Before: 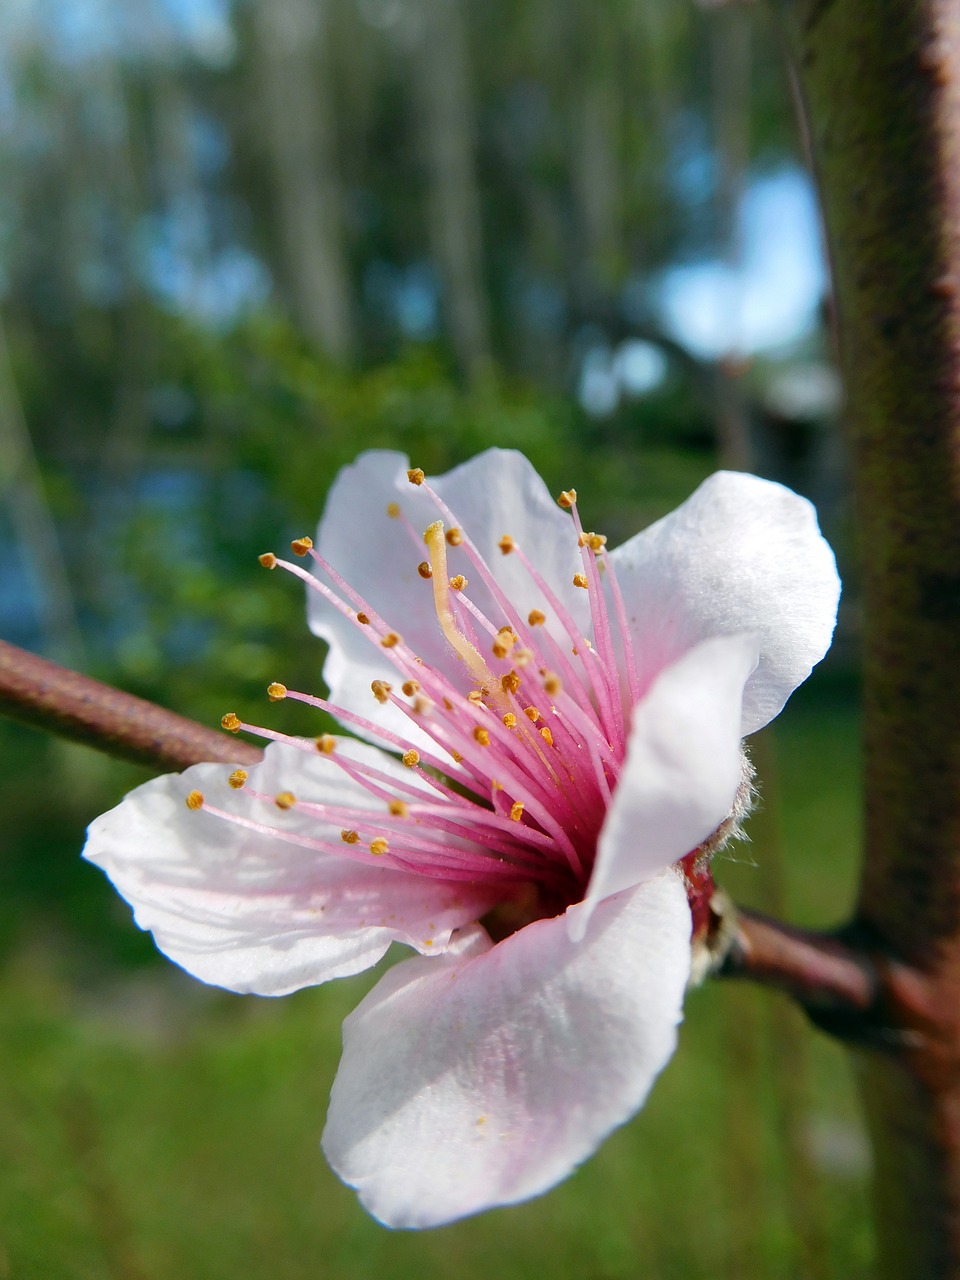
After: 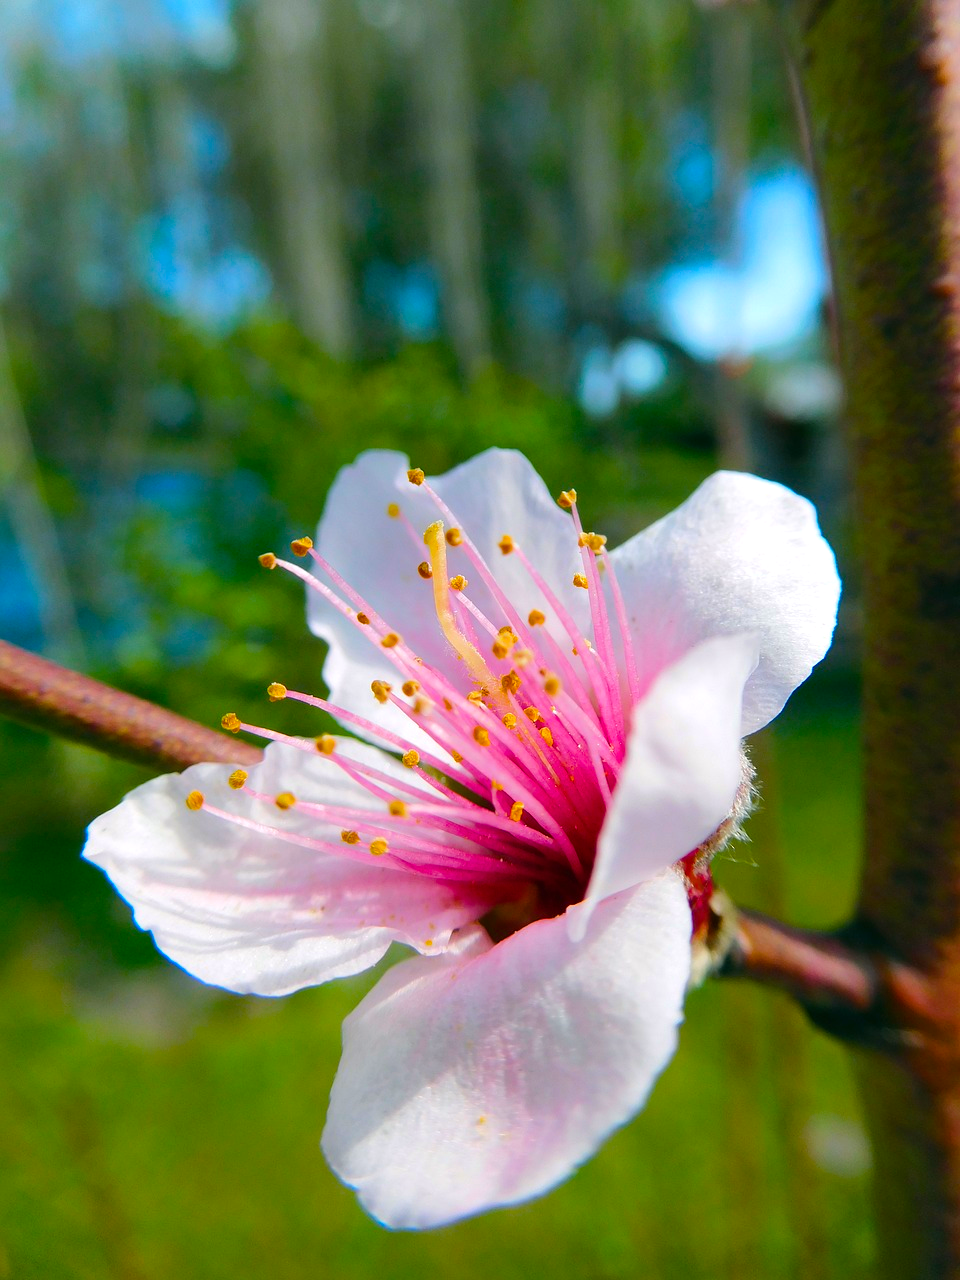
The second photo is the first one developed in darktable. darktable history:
exposure: black level correction -0.001, exposure 0.079 EV, compensate highlight preservation false
color balance rgb: power › hue 315.53°, highlights gain › chroma 0.171%, highlights gain › hue 330.25°, perceptual saturation grading › global saturation 25.62%, perceptual brilliance grading › mid-tones 9.043%, perceptual brilliance grading › shadows 14.724%, global vibrance 34.623%
